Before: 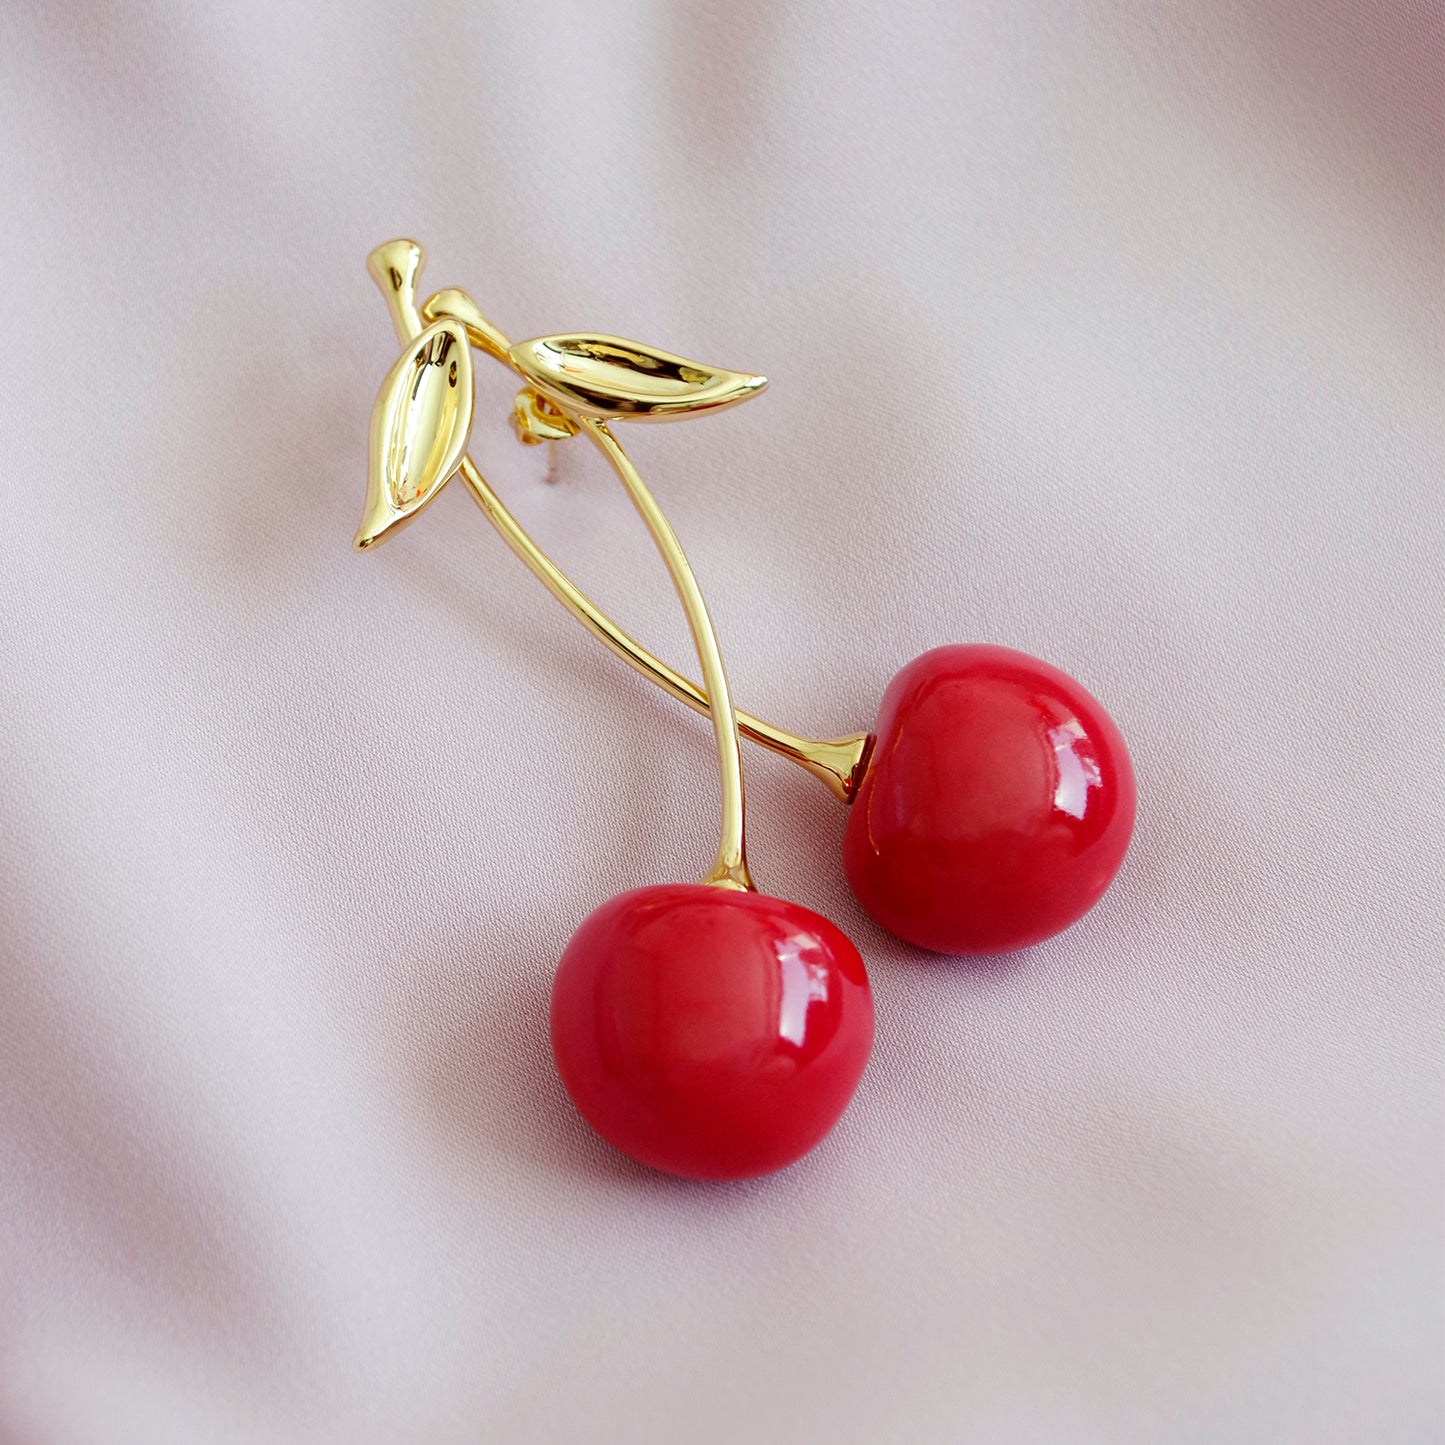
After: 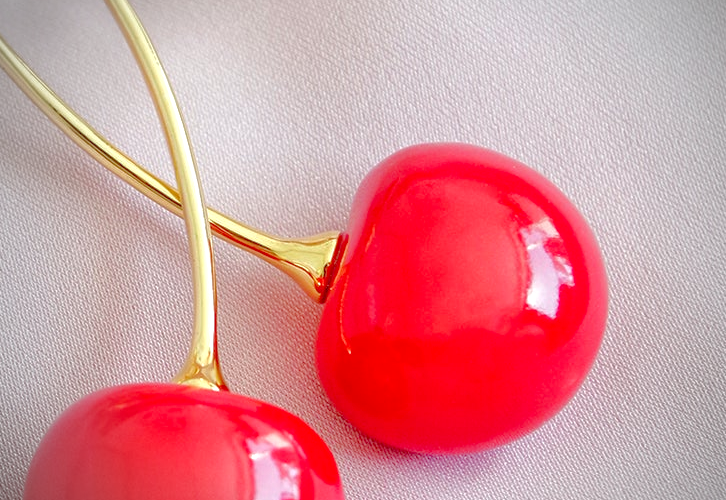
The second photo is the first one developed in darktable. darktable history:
tone equalizer: -7 EV 0.15 EV, -6 EV 0.6 EV, -5 EV 1.15 EV, -4 EV 1.33 EV, -3 EV 1.15 EV, -2 EV 0.6 EV, -1 EV 0.15 EV, mask exposure compensation -0.5 EV
exposure: exposure 0.2 EV, compensate highlight preservation false
vignetting: fall-off start 71.74%
local contrast: on, module defaults
crop: left 36.607%, top 34.735%, right 13.146%, bottom 30.611%
tone curve: curves: ch0 [(0, 0) (0.004, 0.008) (0.077, 0.156) (0.169, 0.29) (0.774, 0.774) (1, 1)], color space Lab, linked channels, preserve colors none
